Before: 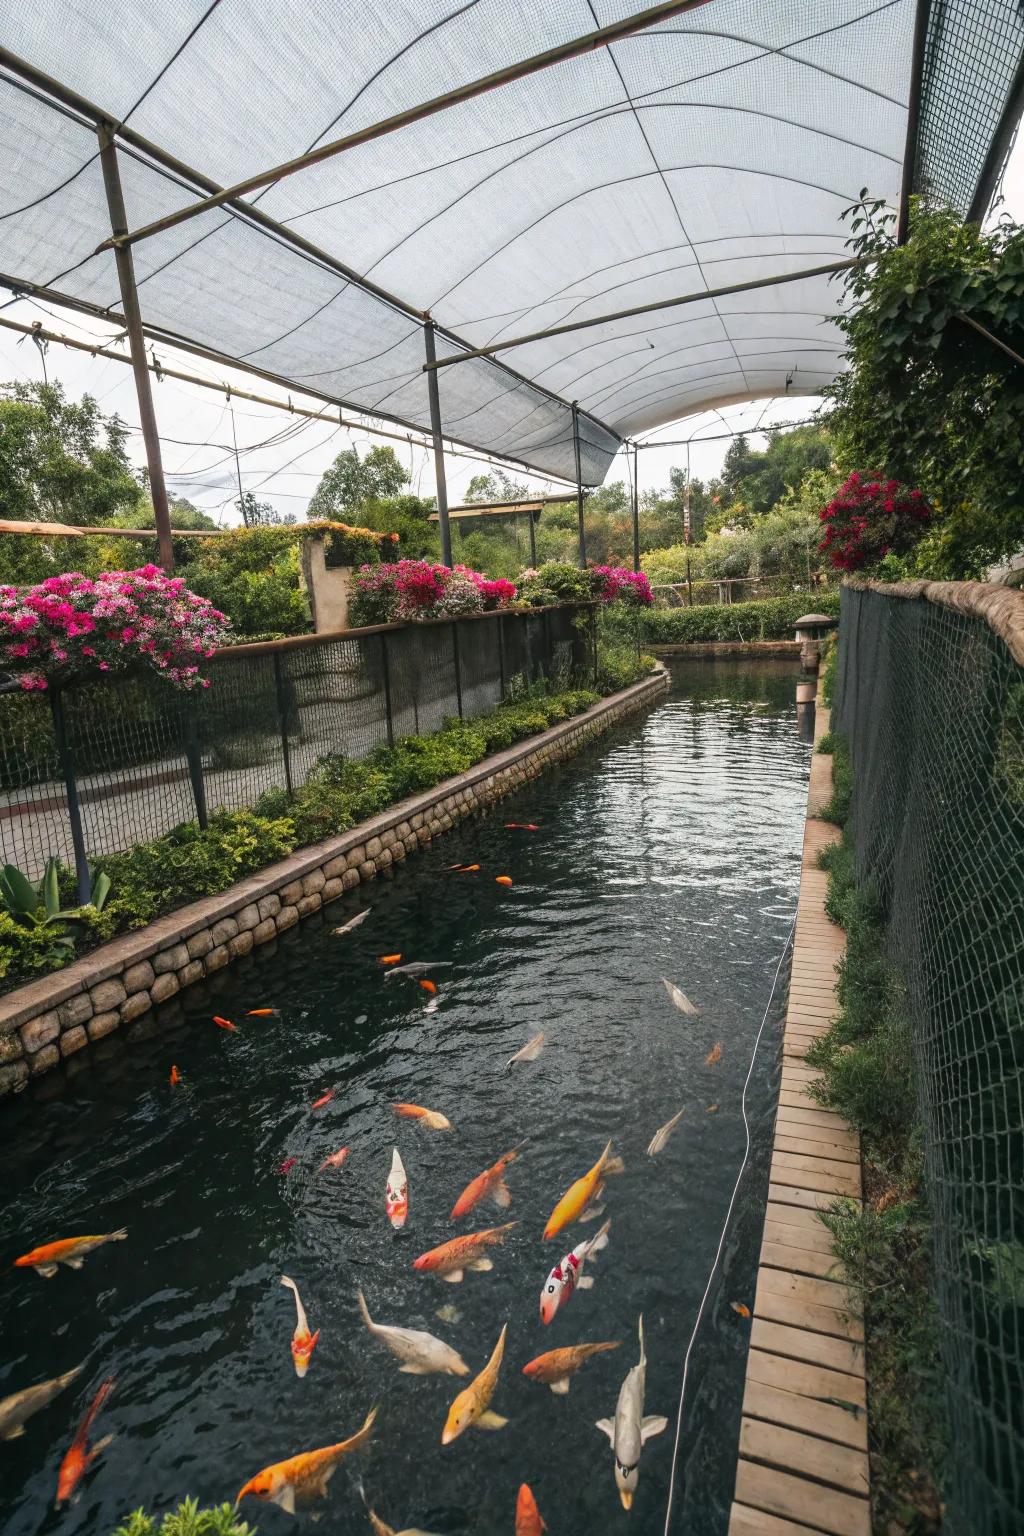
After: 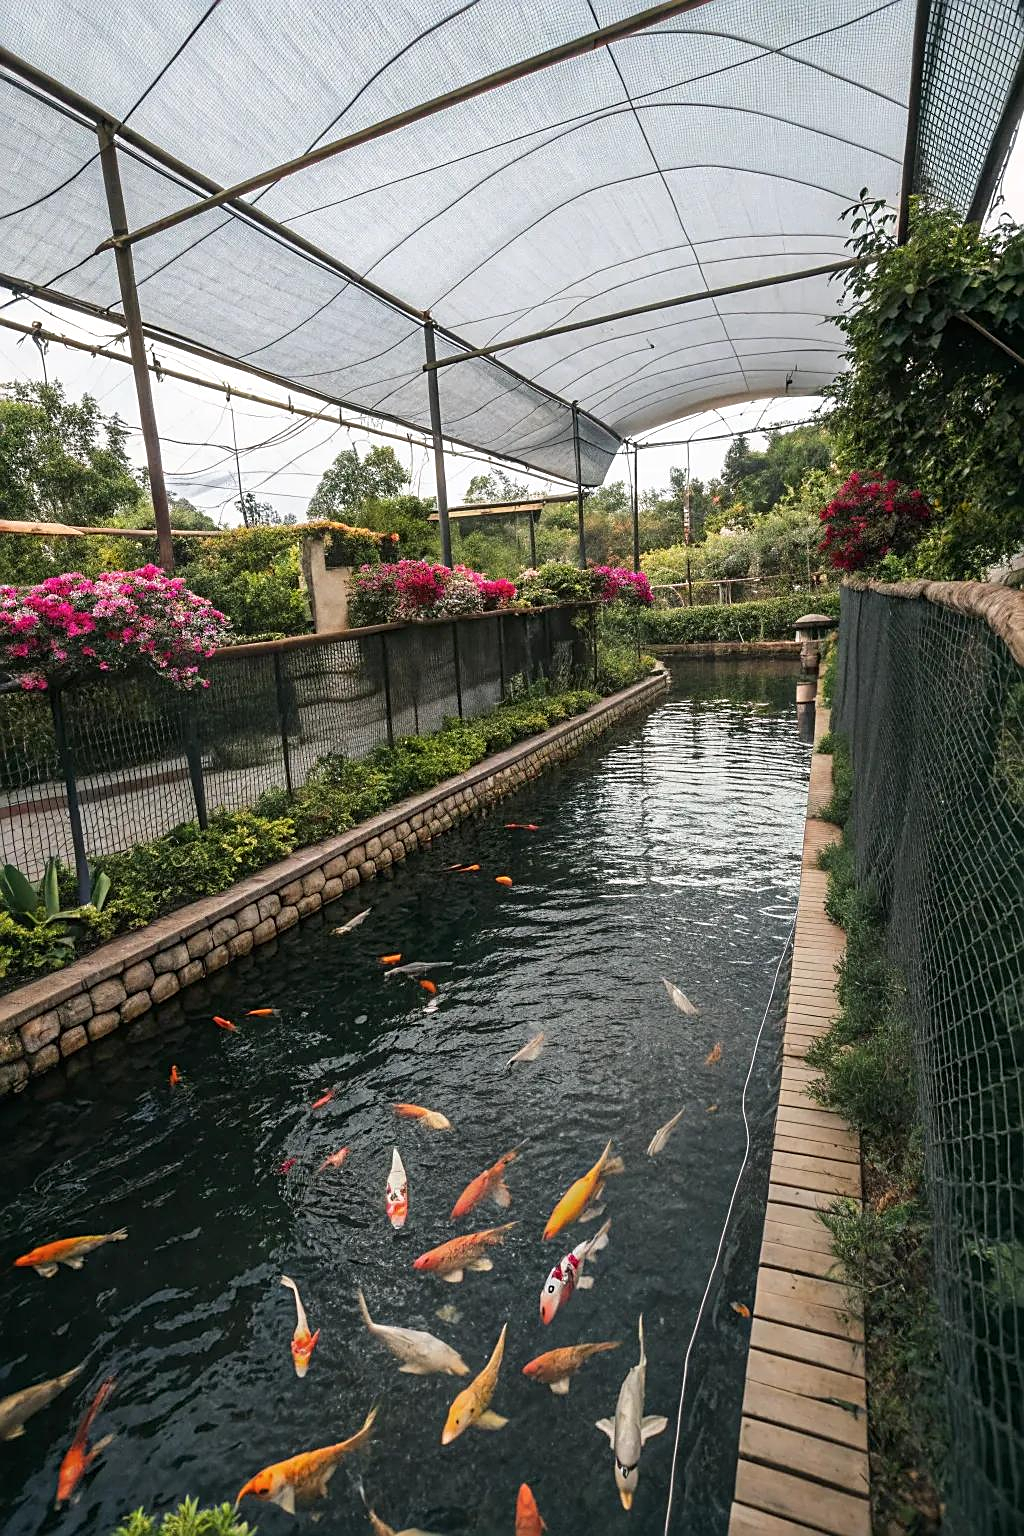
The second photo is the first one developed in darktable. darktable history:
sharpen: on, module defaults
local contrast: mode bilateral grid, contrast 19, coarseness 49, detail 120%, midtone range 0.2
